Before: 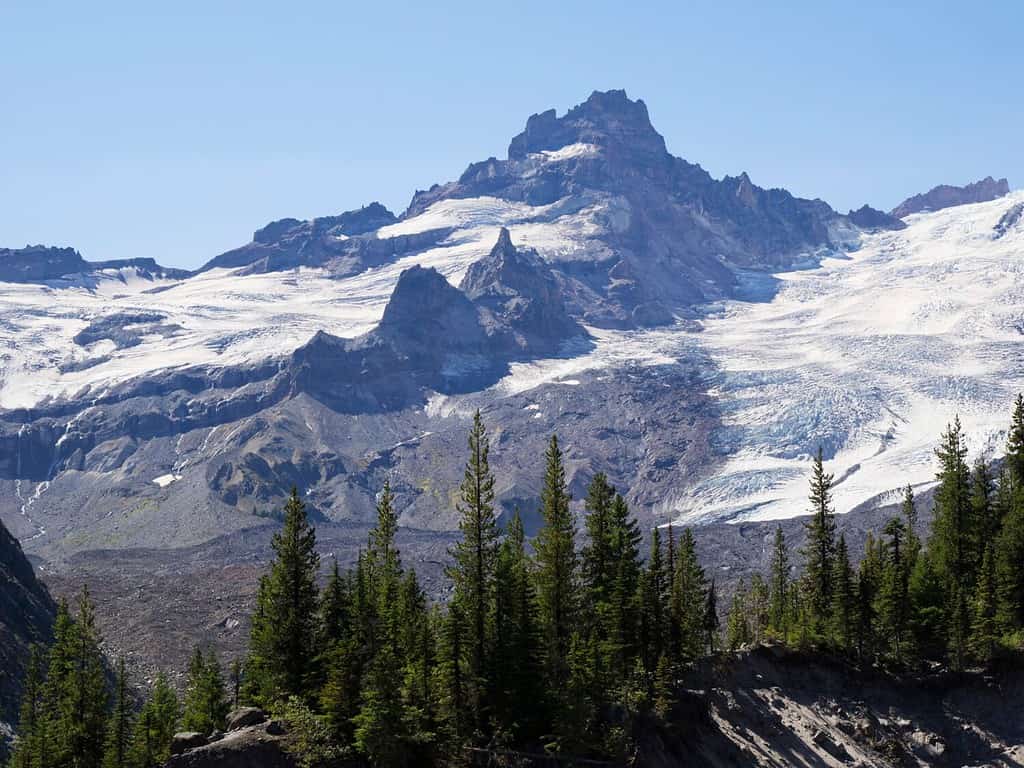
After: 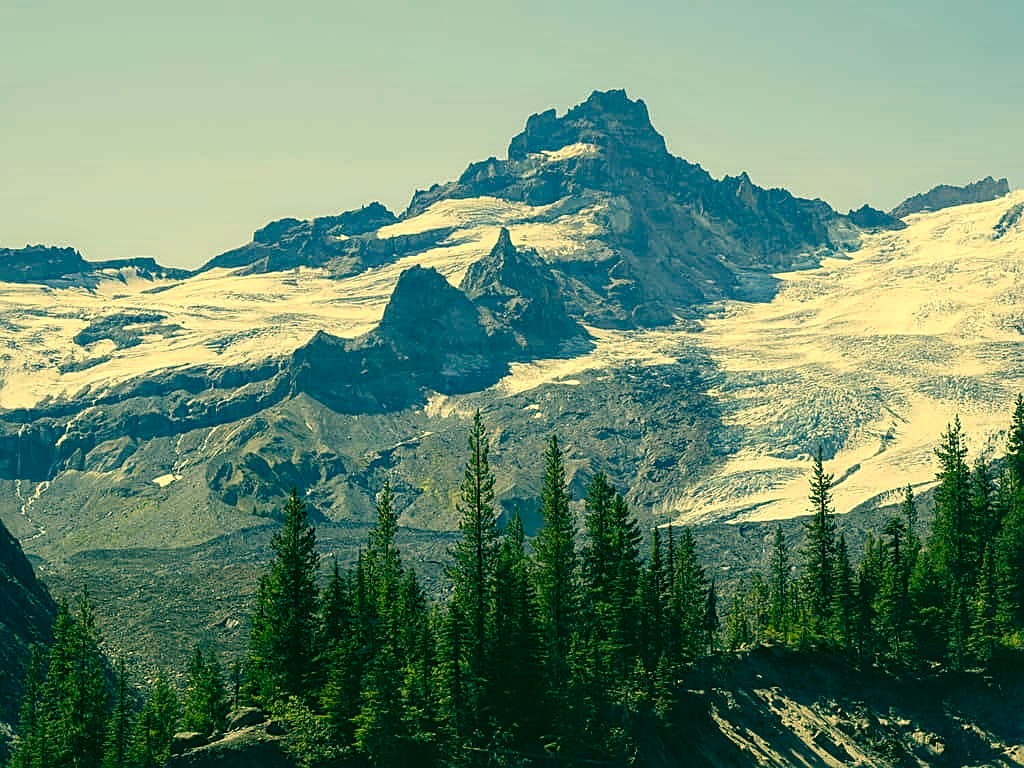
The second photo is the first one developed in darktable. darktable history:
white balance: red 1.045, blue 0.932
local contrast: on, module defaults
color correction: highlights a* 1.83, highlights b* 34.02, shadows a* -36.68, shadows b* -5.48
sharpen: on, module defaults
